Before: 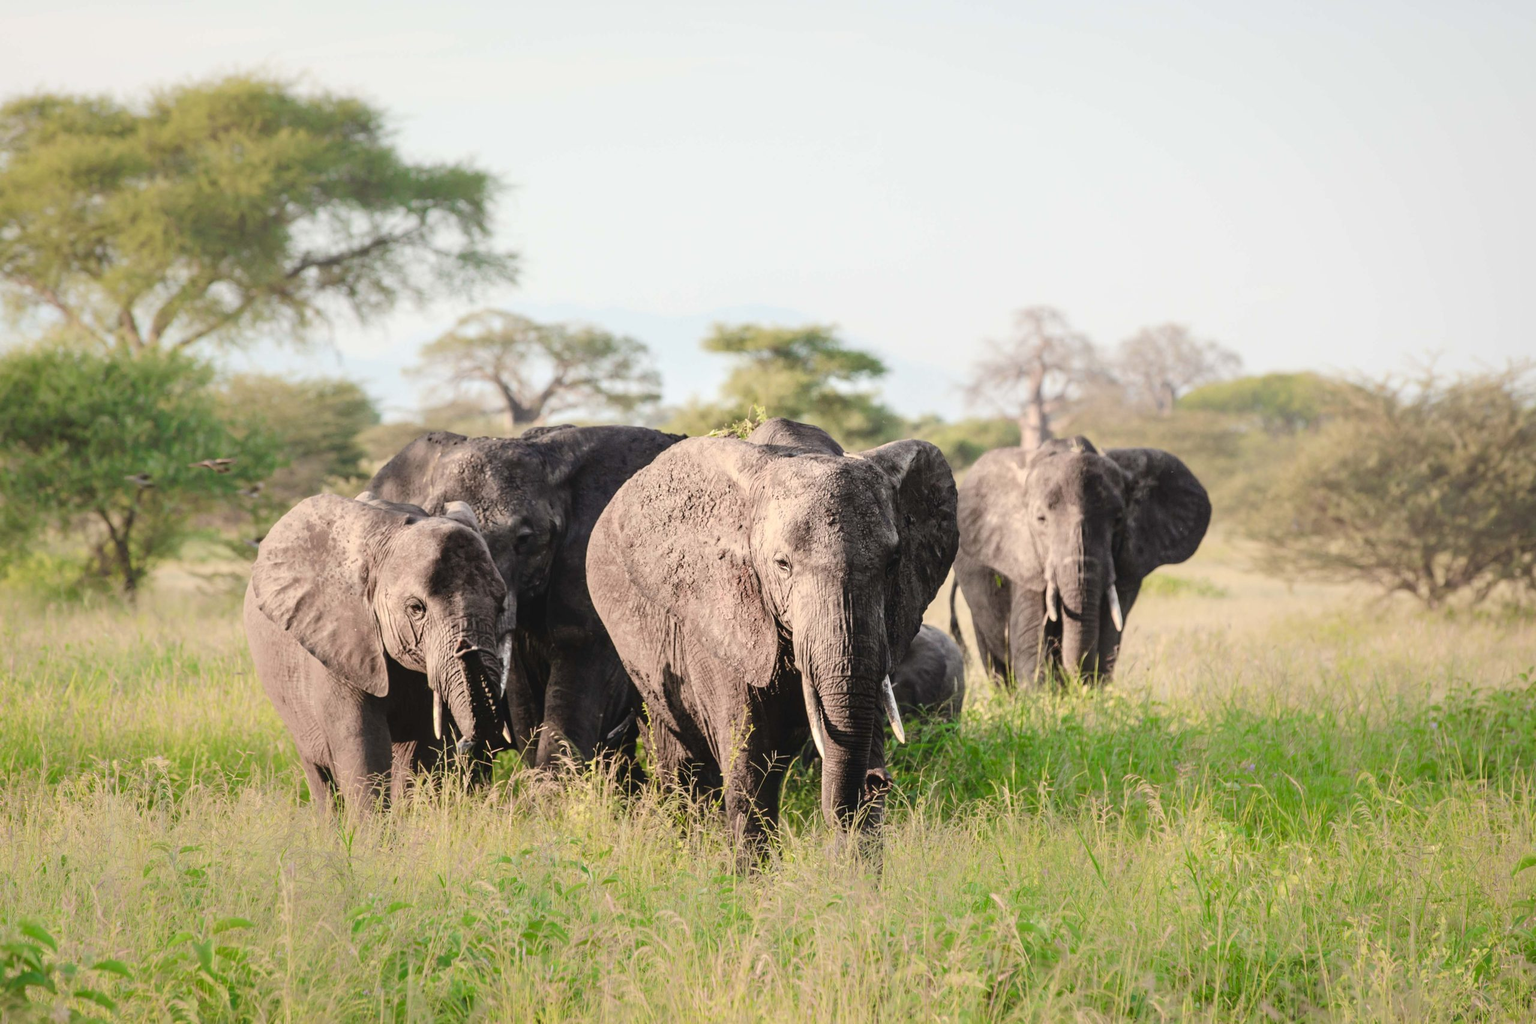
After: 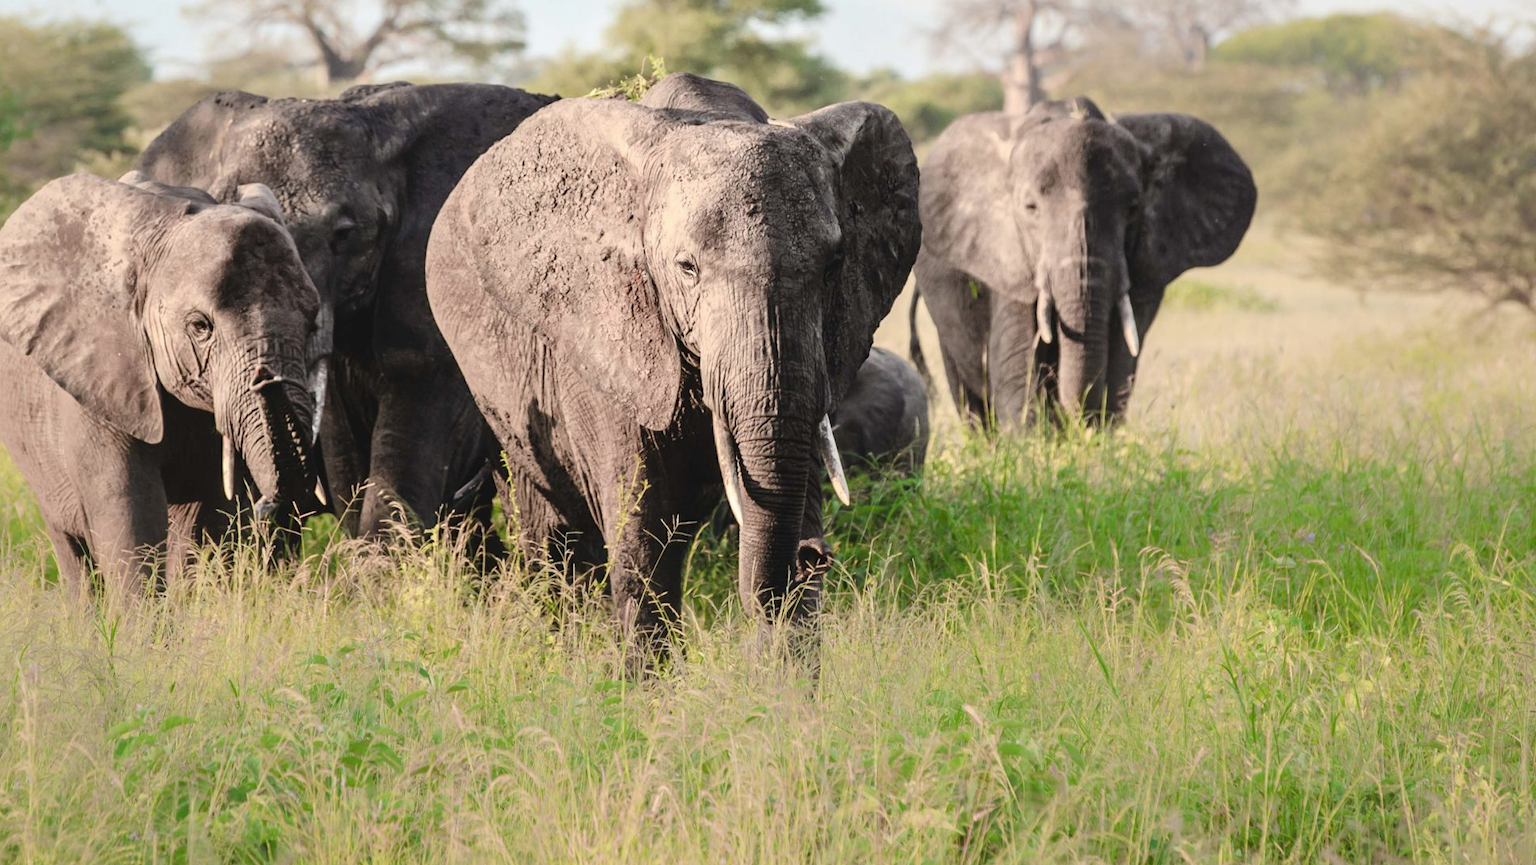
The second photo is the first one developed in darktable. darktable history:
crop and rotate: left 17.336%, top 35.488%, right 7.428%, bottom 0.899%
contrast brightness saturation: contrast 0.008, saturation -0.063
